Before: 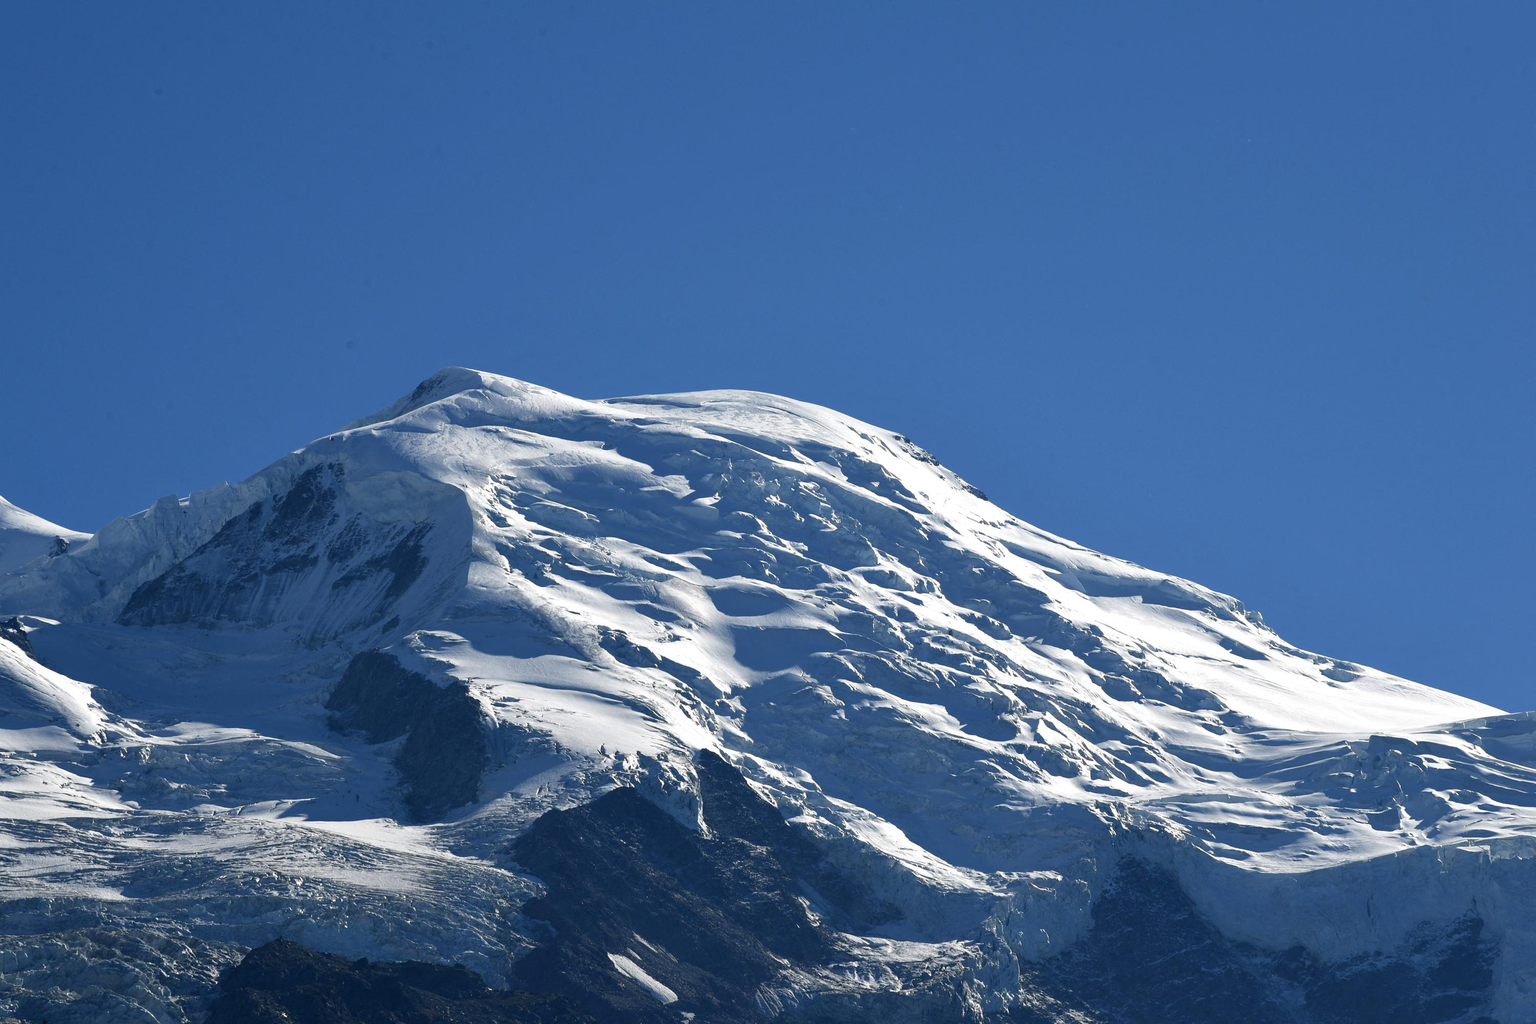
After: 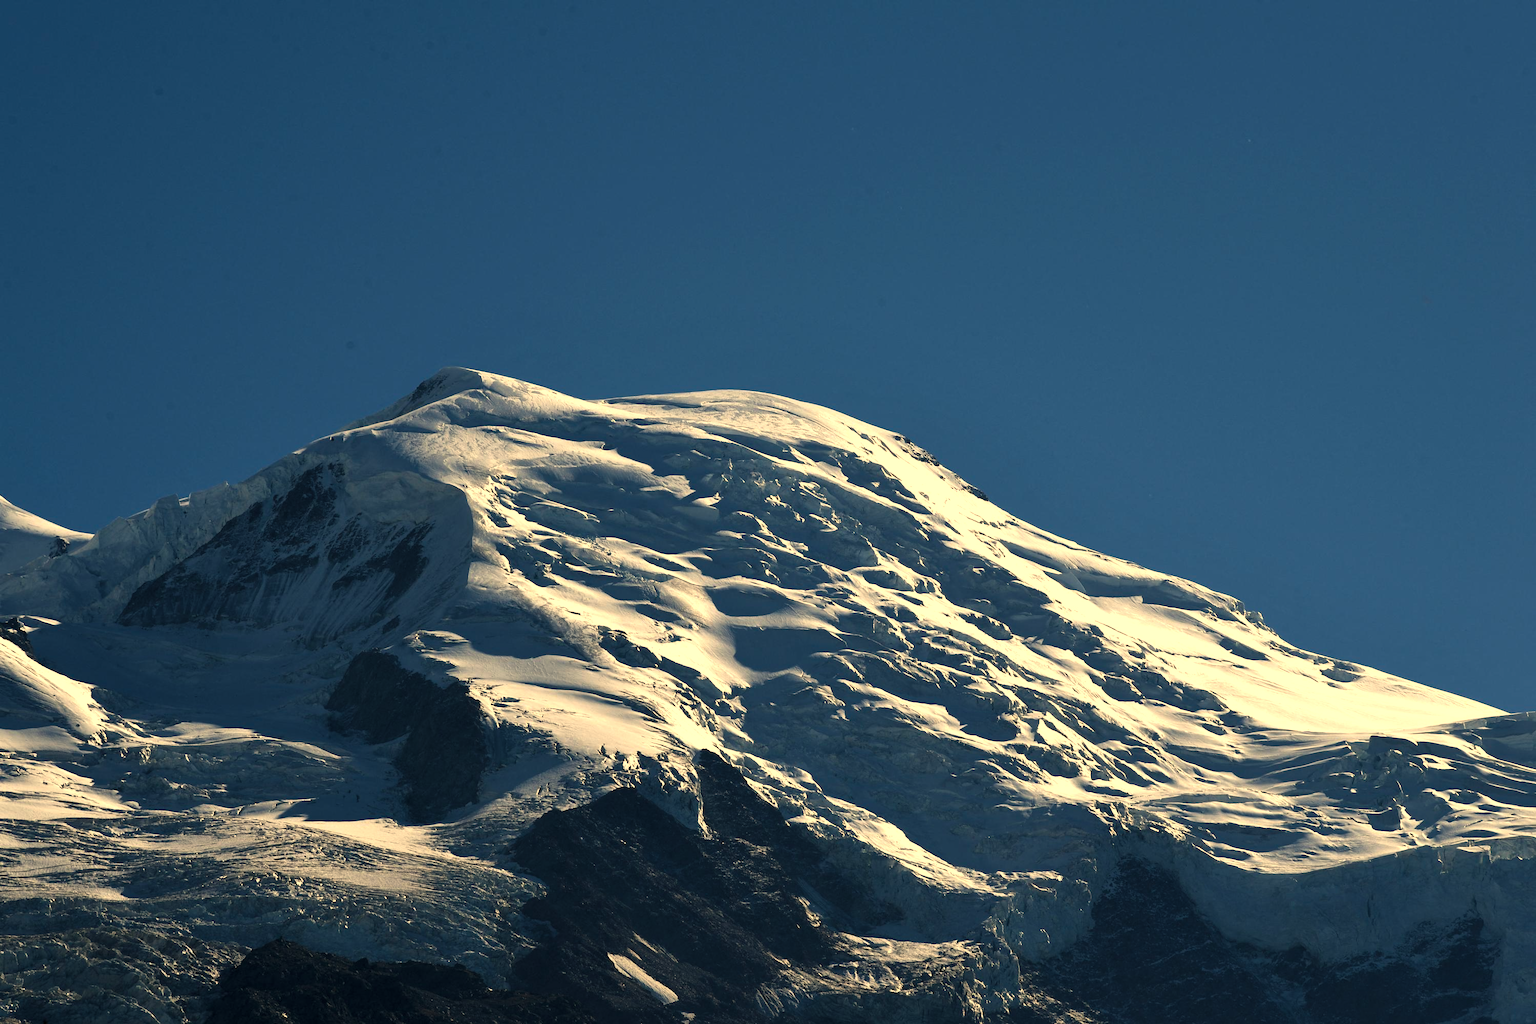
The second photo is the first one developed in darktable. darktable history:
color balance rgb: perceptual saturation grading › global saturation 30%, global vibrance 20%
levels: levels [0.029, 0.545, 0.971]
white balance: red 1.123, blue 0.83
